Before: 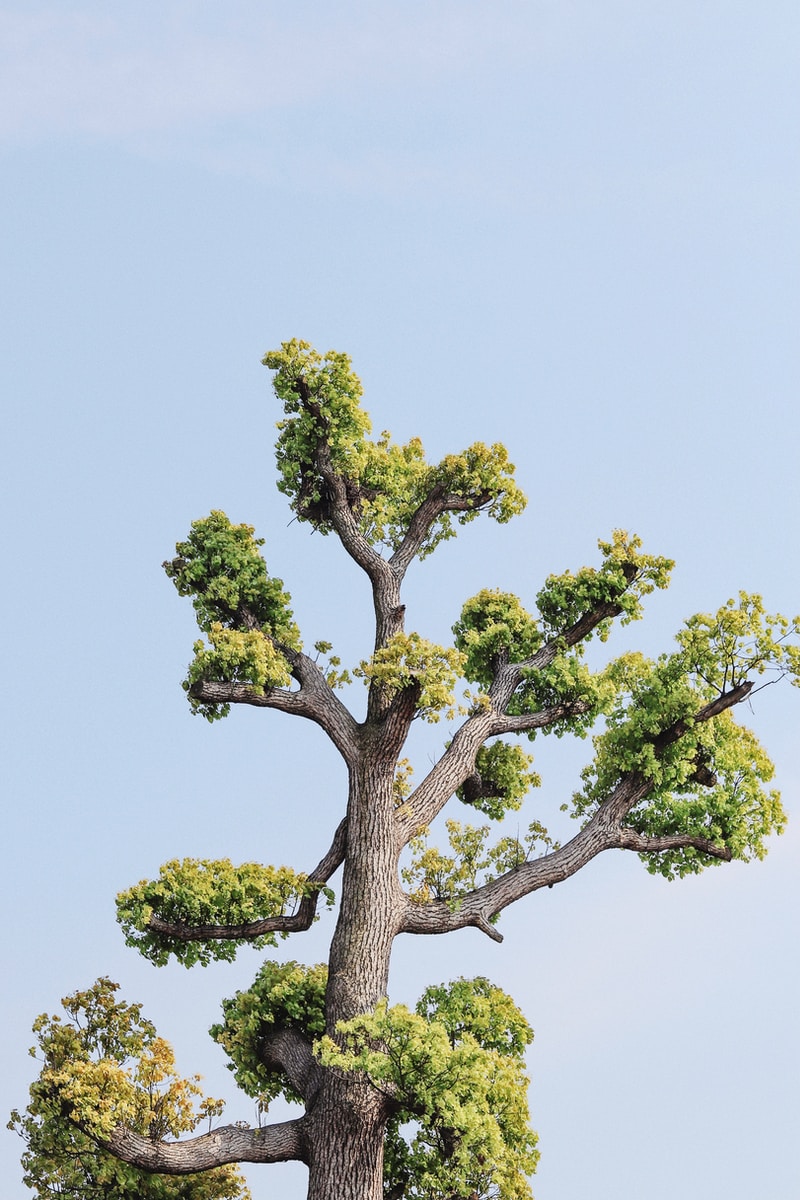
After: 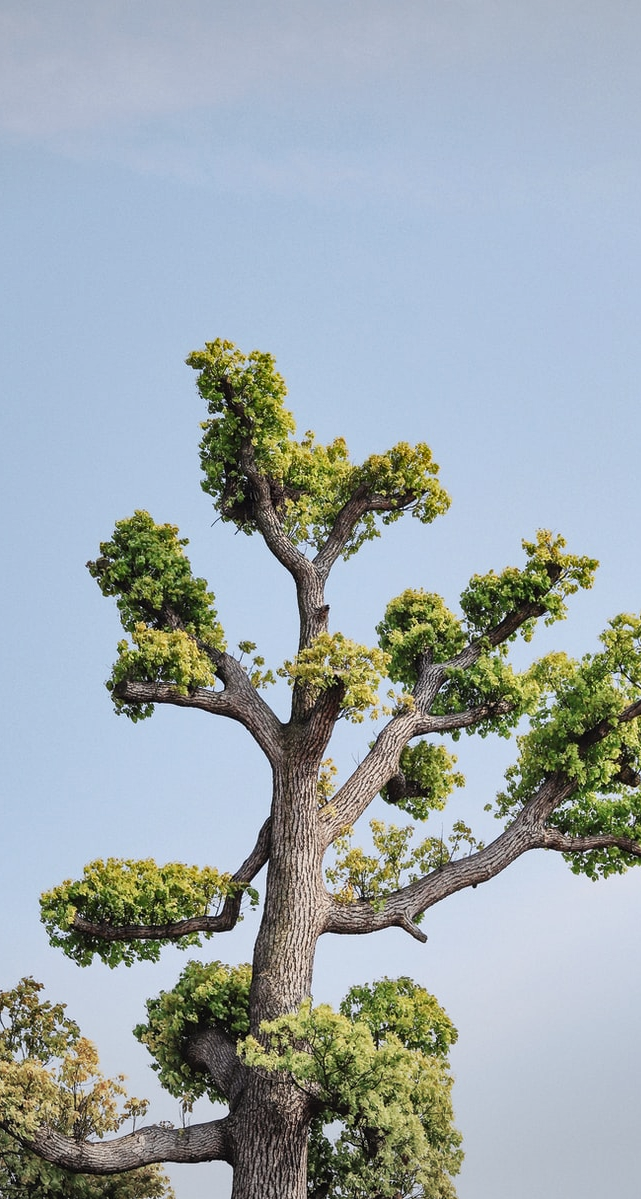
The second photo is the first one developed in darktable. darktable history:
shadows and highlights: radius 136.52, soften with gaussian
vignetting: fall-off start 99.28%, brightness -0.189, saturation -0.292, center (-0.031, -0.047), width/height ratio 1.322
crop and rotate: left 9.584%, right 10.179%
